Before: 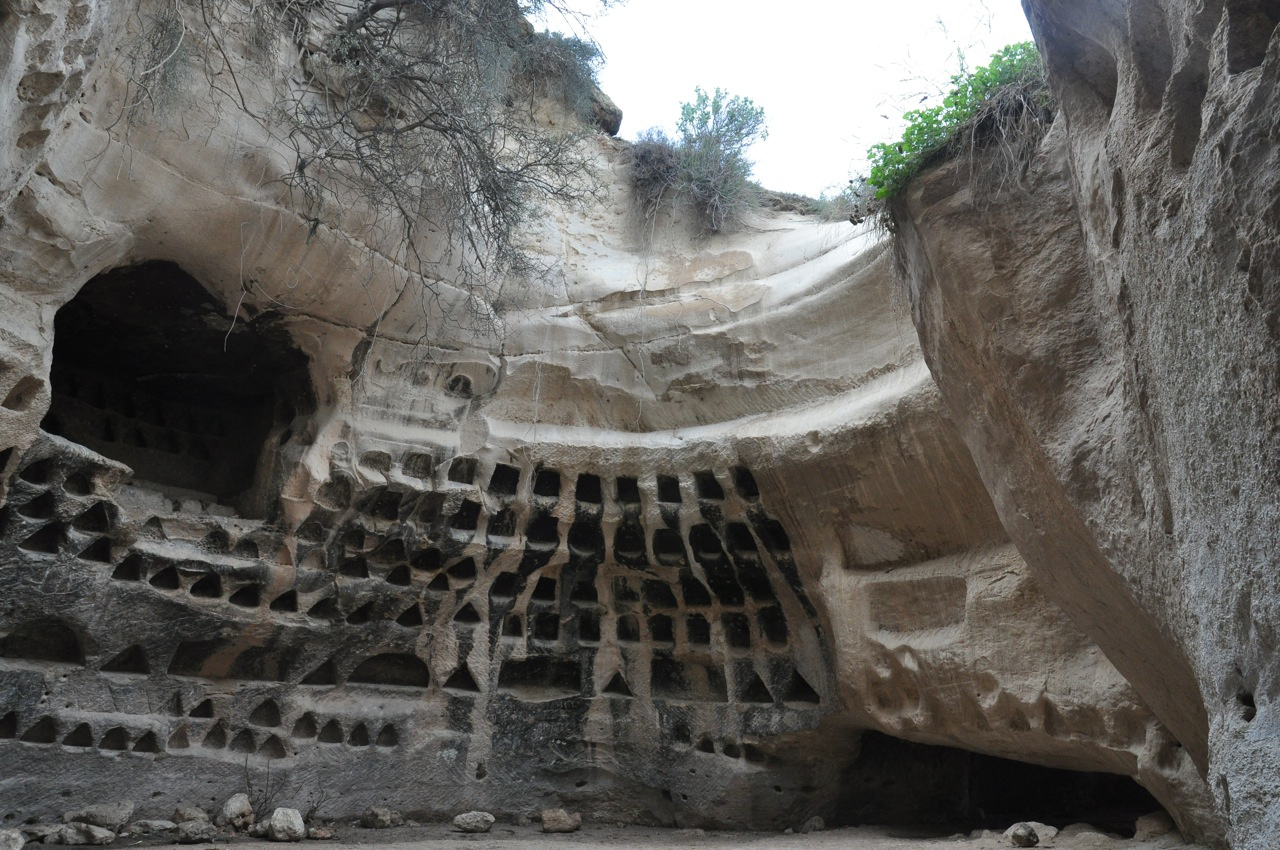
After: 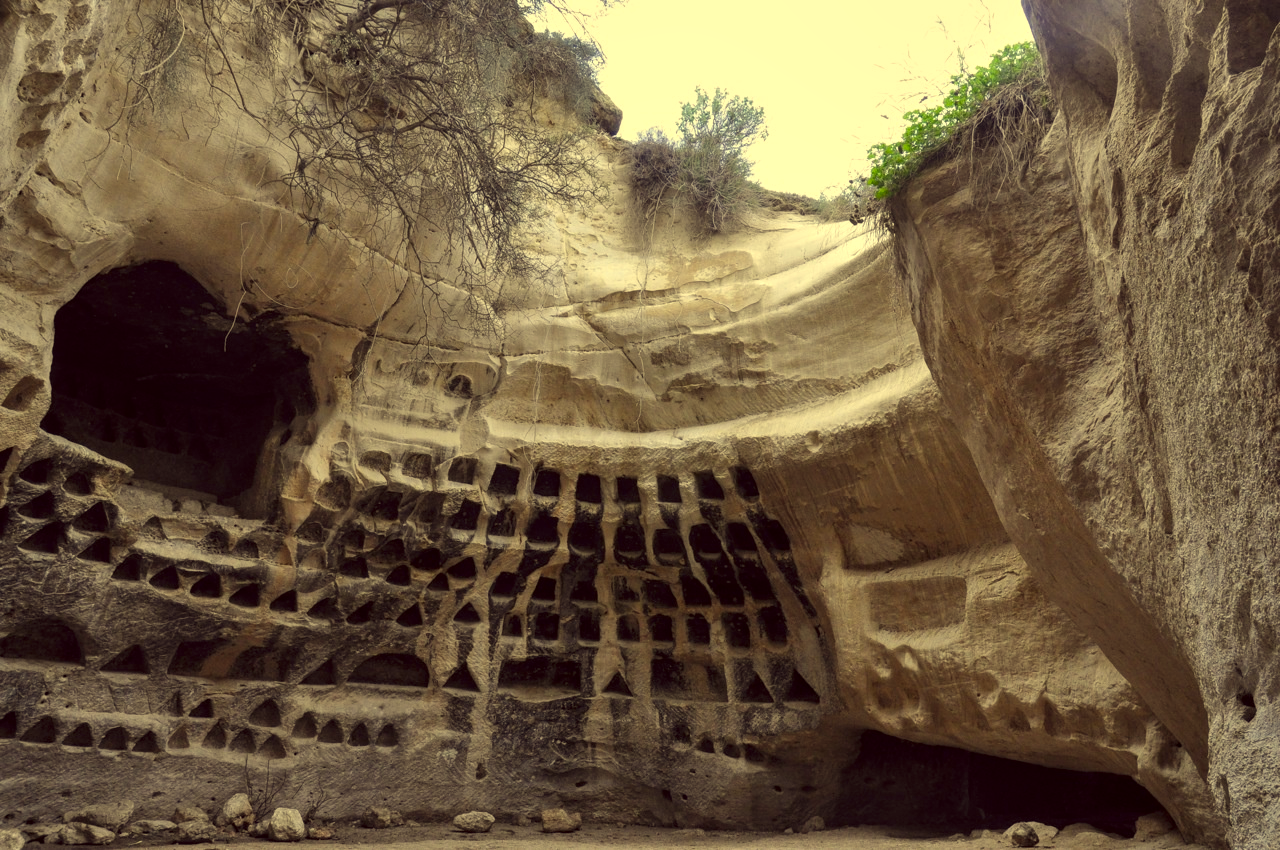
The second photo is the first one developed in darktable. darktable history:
color correction: highlights a* -0.541, highlights b* 39.91, shadows a* 9.39, shadows b* -0.939
local contrast: on, module defaults
